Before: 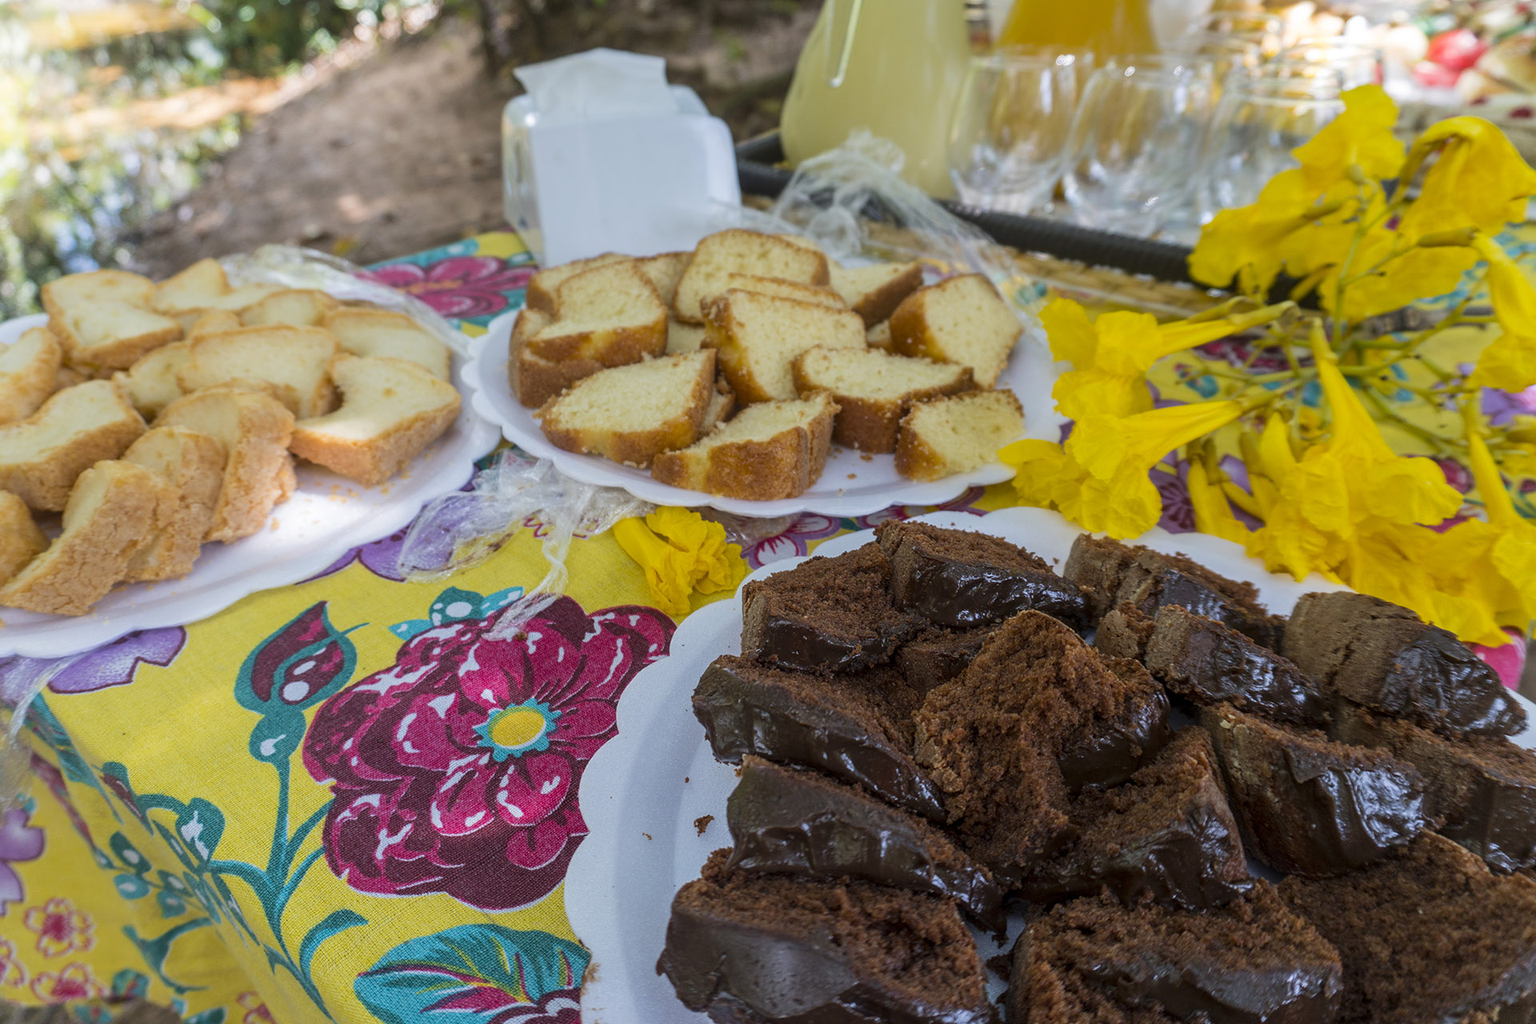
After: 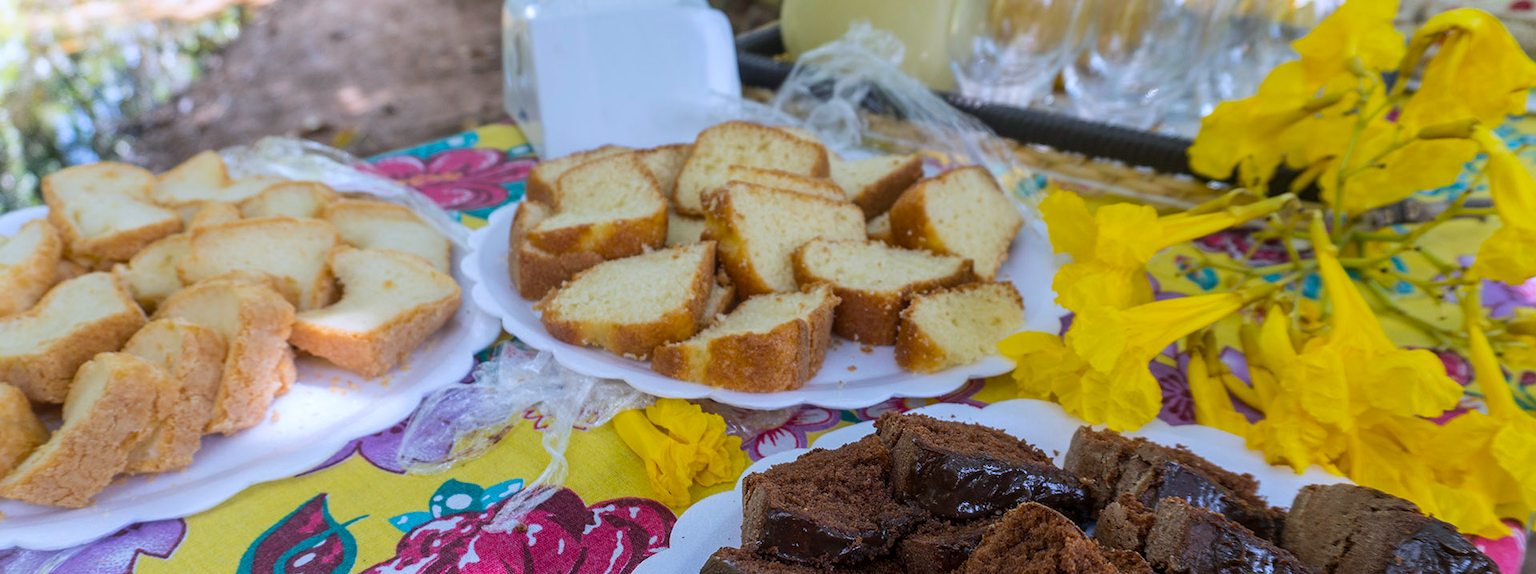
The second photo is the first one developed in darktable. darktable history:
white balance: red 0.967, blue 1.119, emerald 0.756
crop and rotate: top 10.605%, bottom 33.274%
